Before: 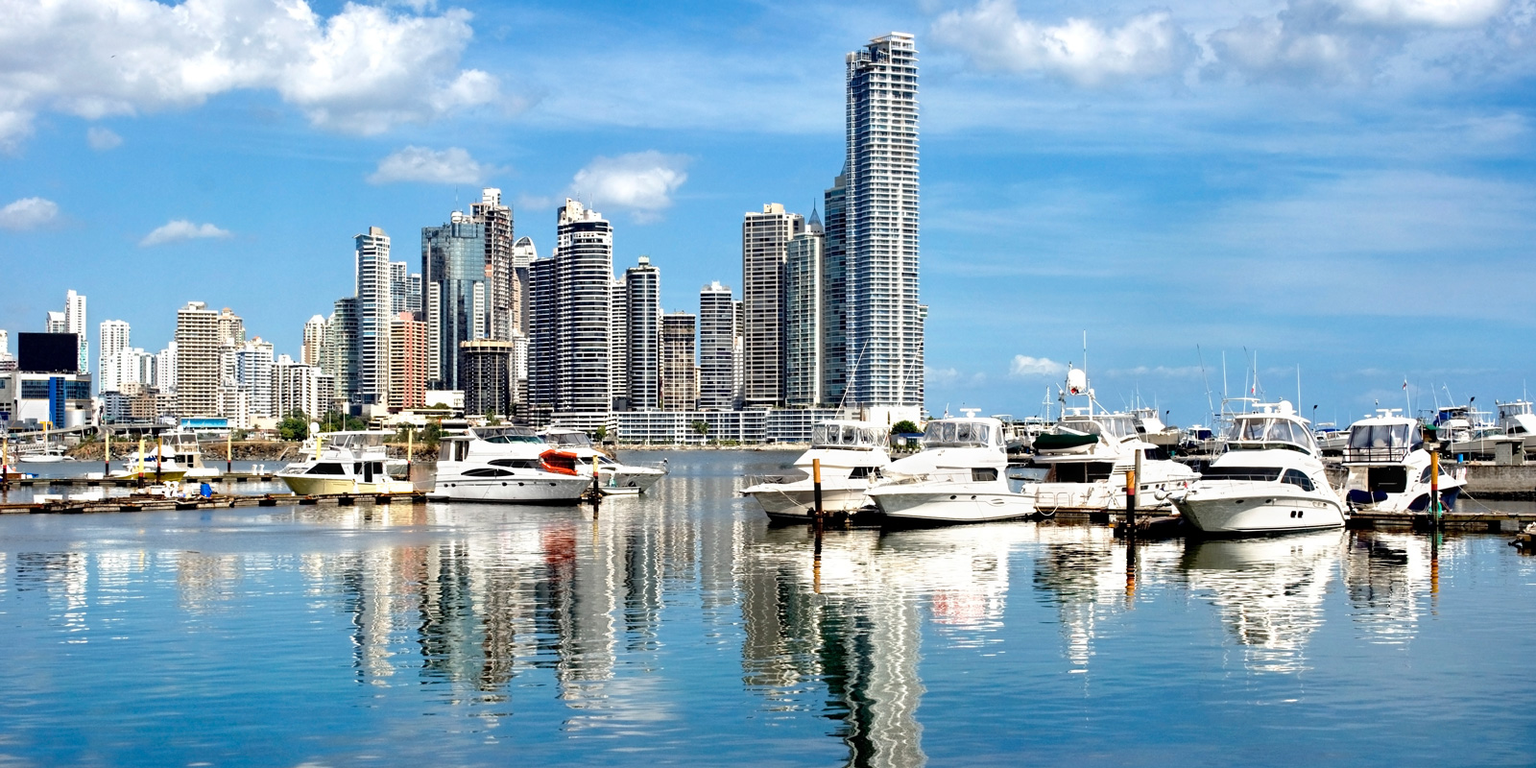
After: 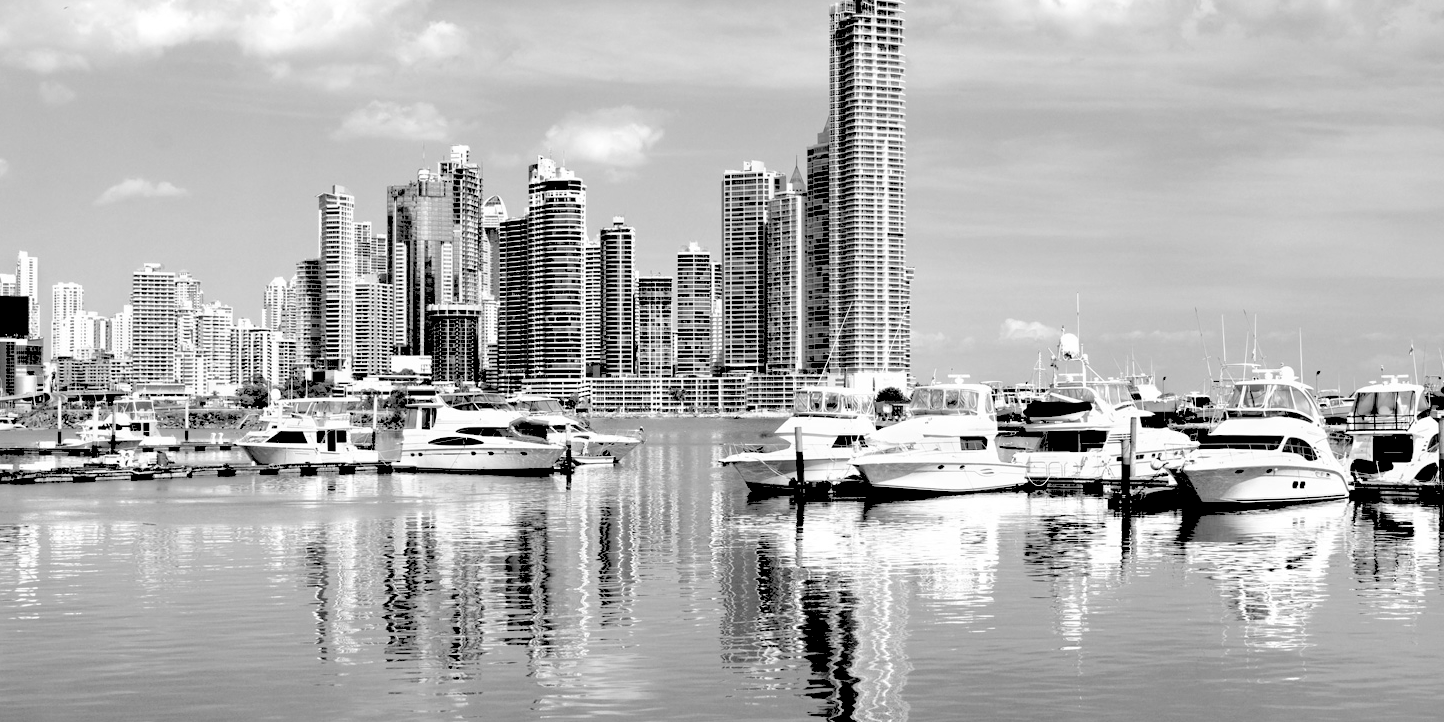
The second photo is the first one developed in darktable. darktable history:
crop: left 3.305%, top 6.436%, right 6.389%, bottom 3.258%
rgb levels: levels [[0.027, 0.429, 0.996], [0, 0.5, 1], [0, 0.5, 1]]
monochrome: on, module defaults
color correction: highlights a* 0.003, highlights b* -0.283
